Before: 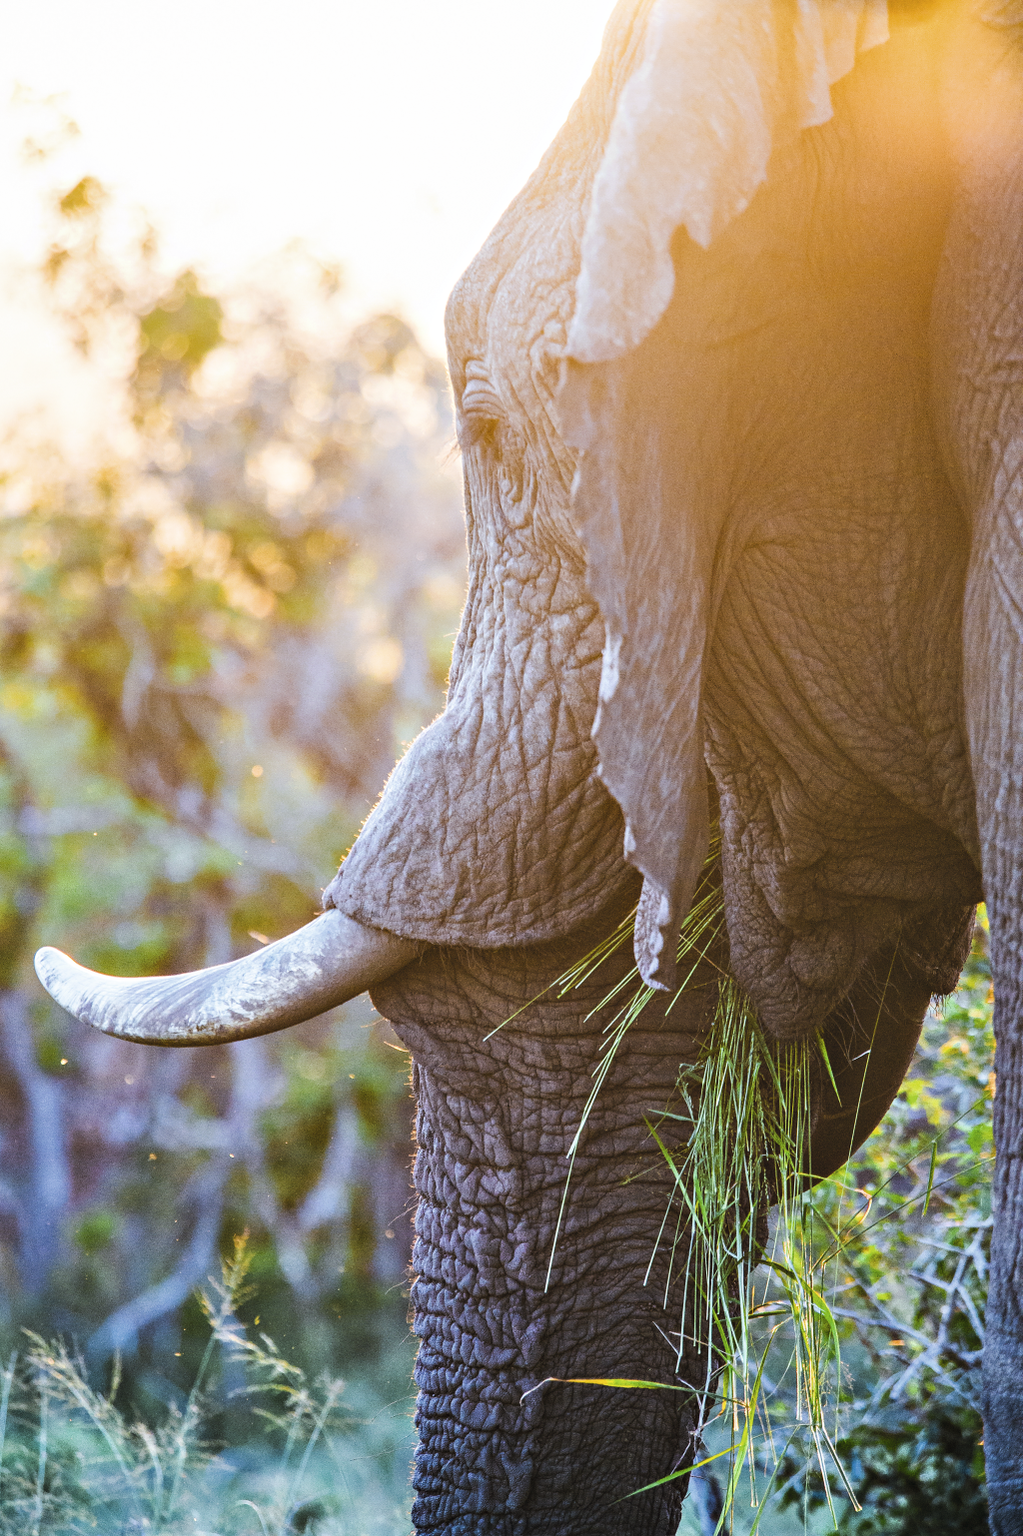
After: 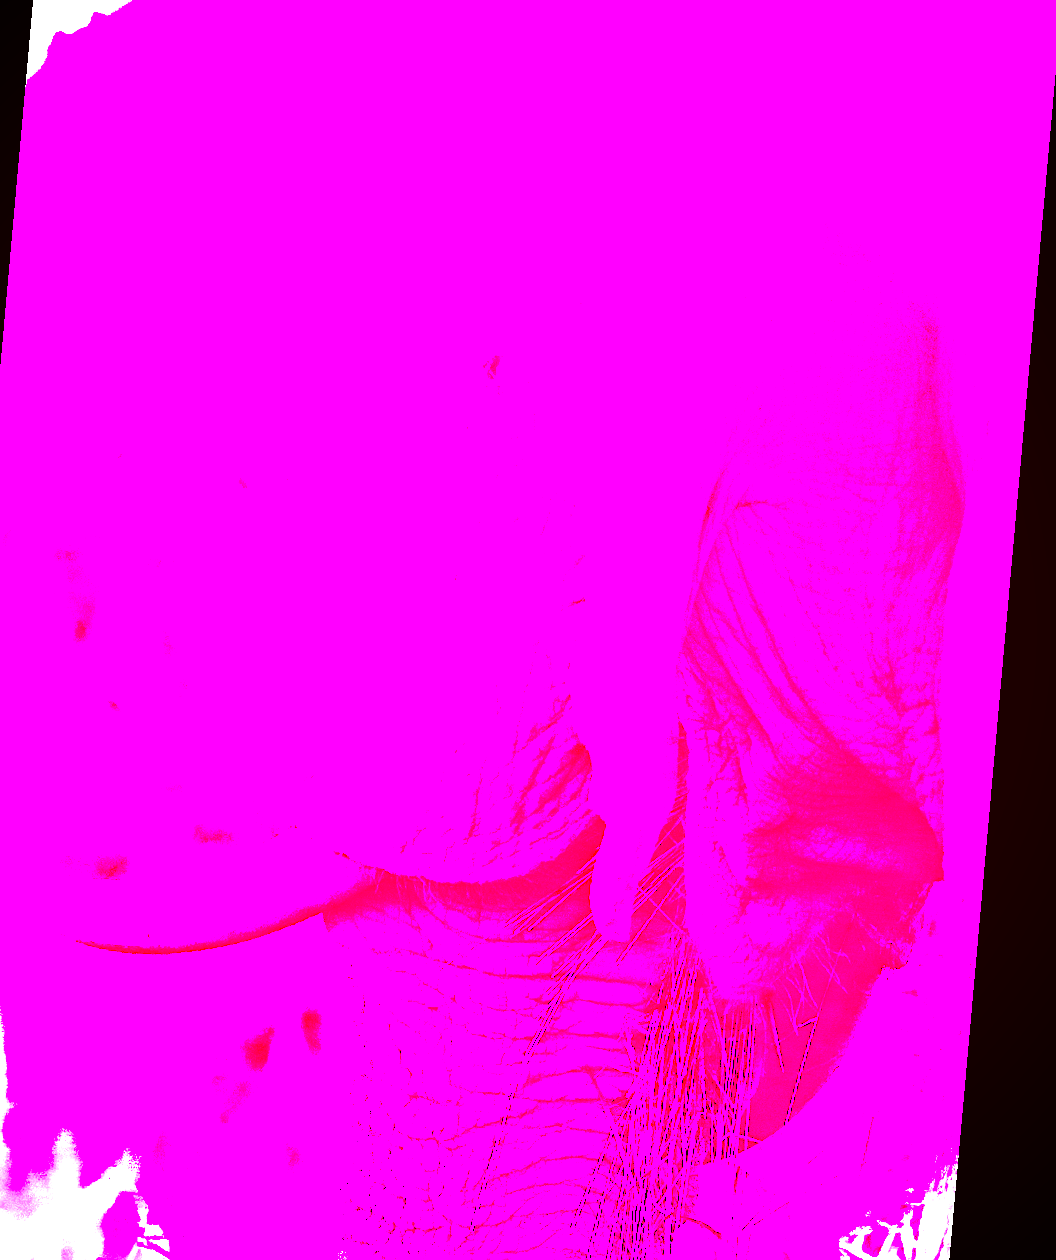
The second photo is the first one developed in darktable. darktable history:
vignetting: on, module defaults
rotate and perspective: rotation 5.12°, automatic cropping off
rgb levels: levels [[0.013, 0.434, 0.89], [0, 0.5, 1], [0, 0.5, 1]]
color correction: highlights a* 10.44, highlights b* 30.04, shadows a* 2.73, shadows b* 17.51, saturation 1.72
sharpen: on, module defaults
white balance: red 8, blue 8
crop: left 8.155%, top 6.611%, bottom 15.385%
color balance rgb: linear chroma grading › global chroma 9%, perceptual saturation grading › global saturation 36%, perceptual saturation grading › shadows 35%, perceptual brilliance grading › global brilliance 21.21%, perceptual brilliance grading › shadows -35%, global vibrance 21.21%
